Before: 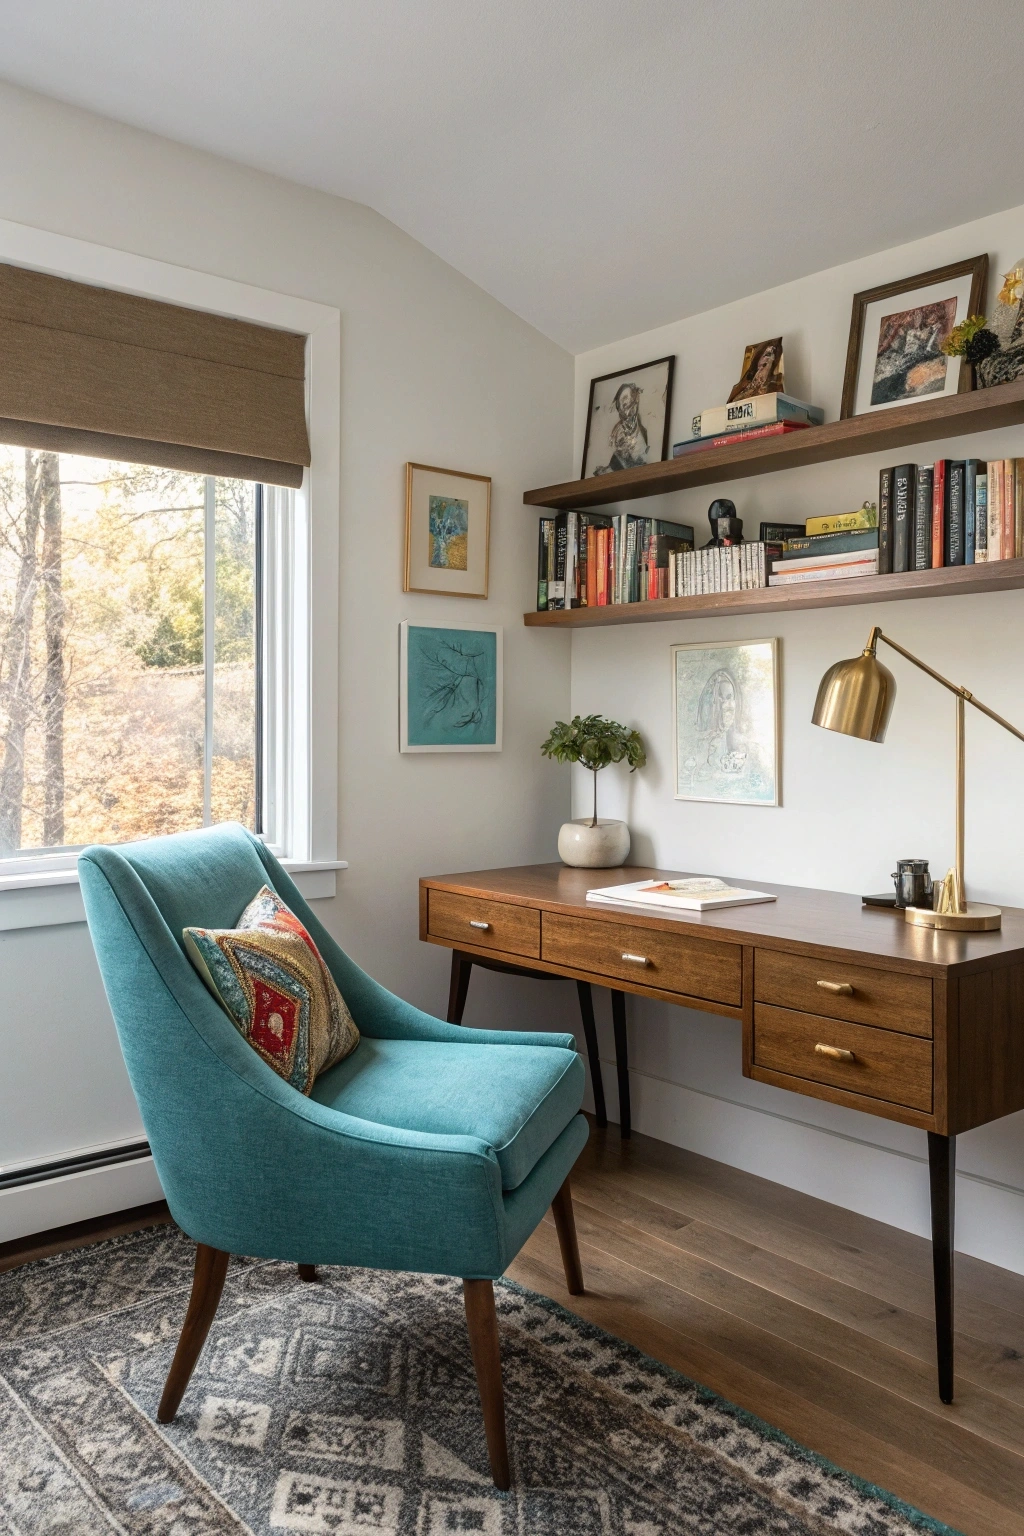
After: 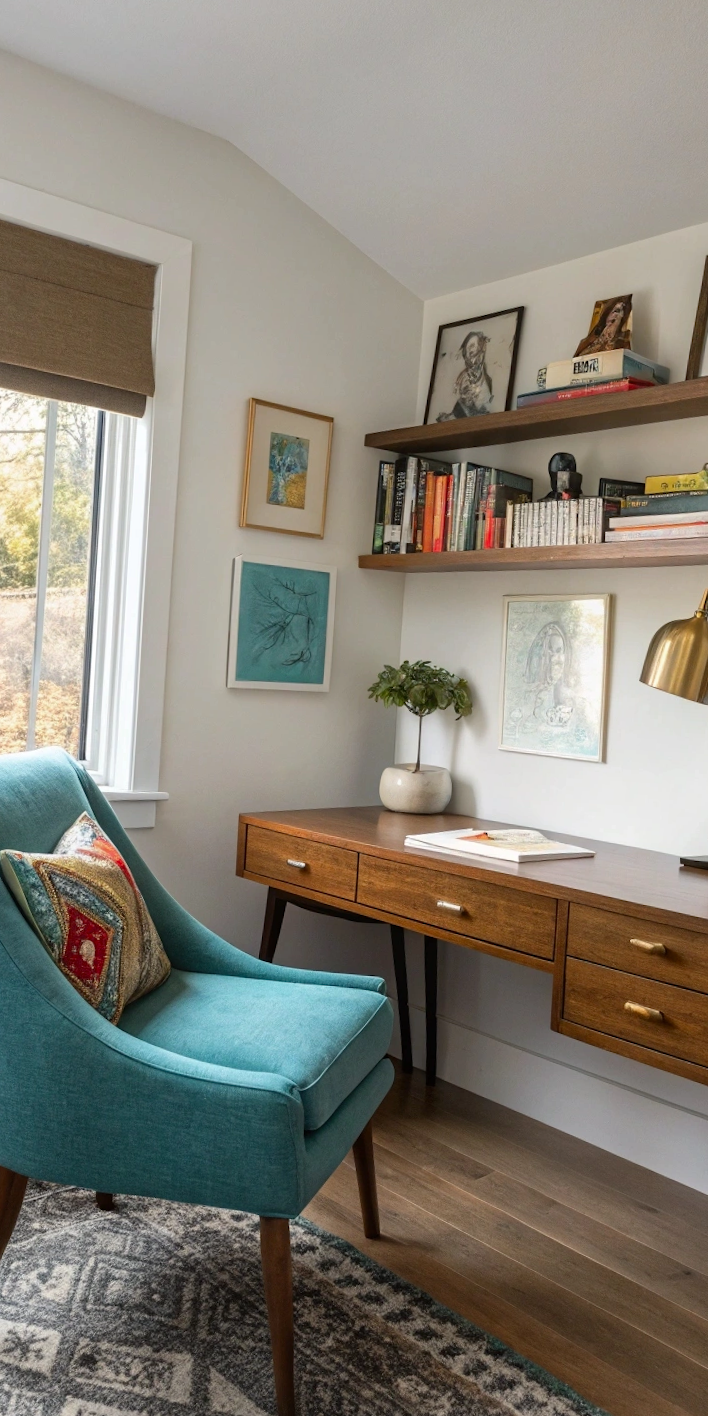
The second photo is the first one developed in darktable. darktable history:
vibrance: vibrance 75%
crop and rotate: angle -3.27°, left 14.277%, top 0.028%, right 10.766%, bottom 0.028%
